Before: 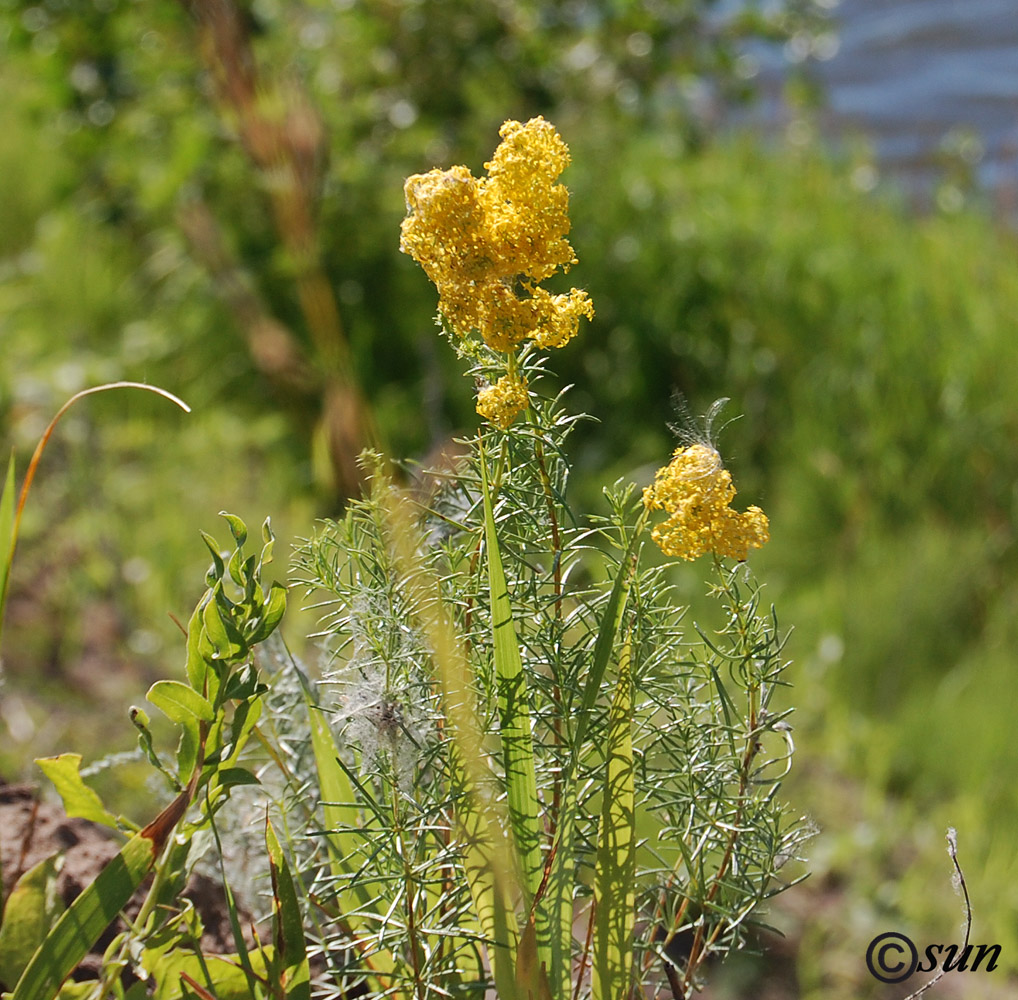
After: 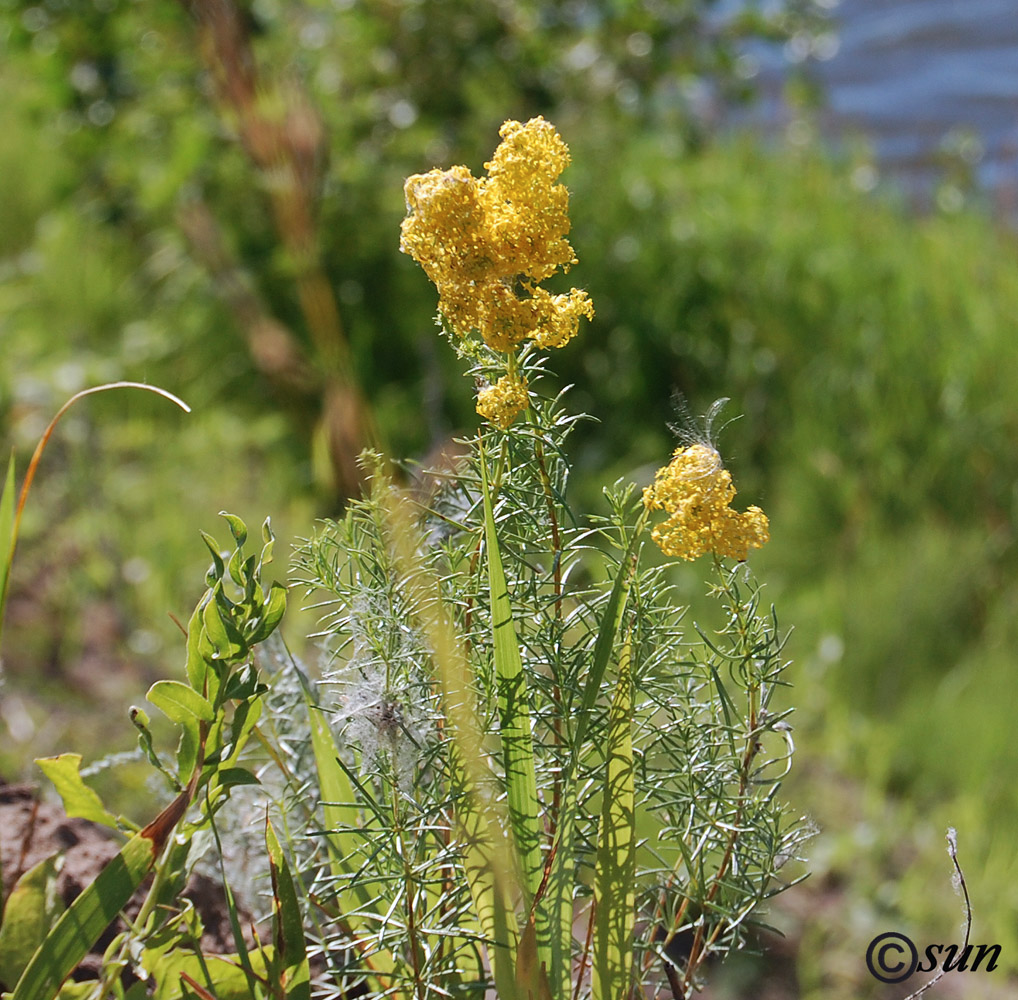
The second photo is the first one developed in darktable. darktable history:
color calibration: gray › normalize channels true, illuminant as shot in camera, x 0.358, y 0.373, temperature 4628.91 K, gamut compression 0.01
